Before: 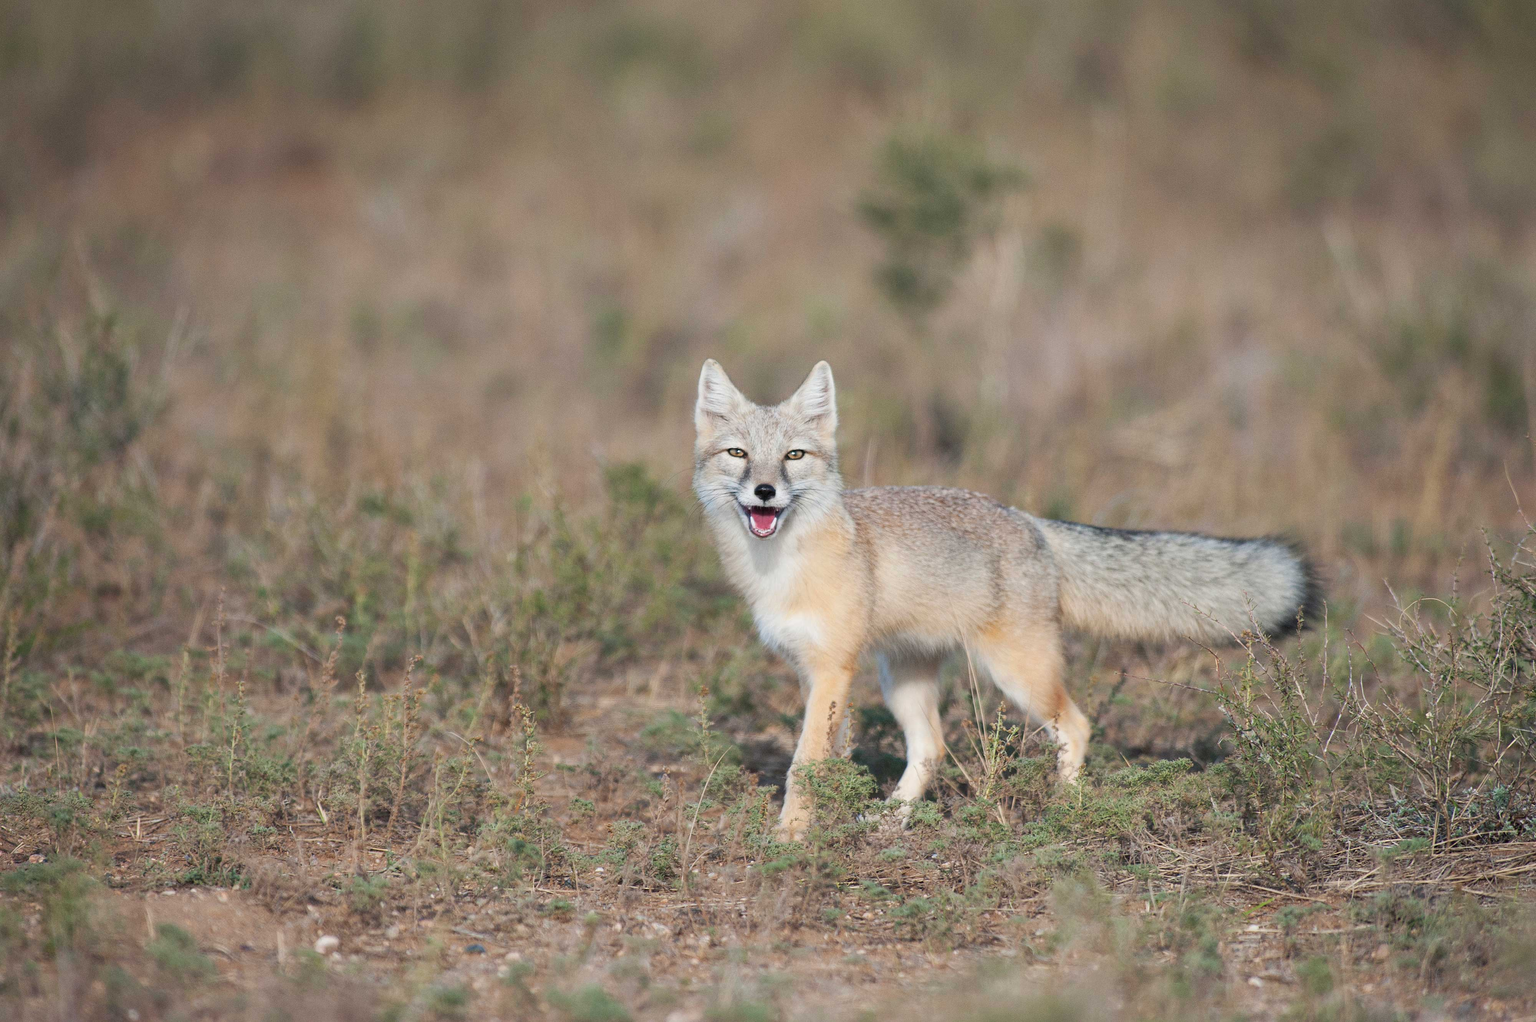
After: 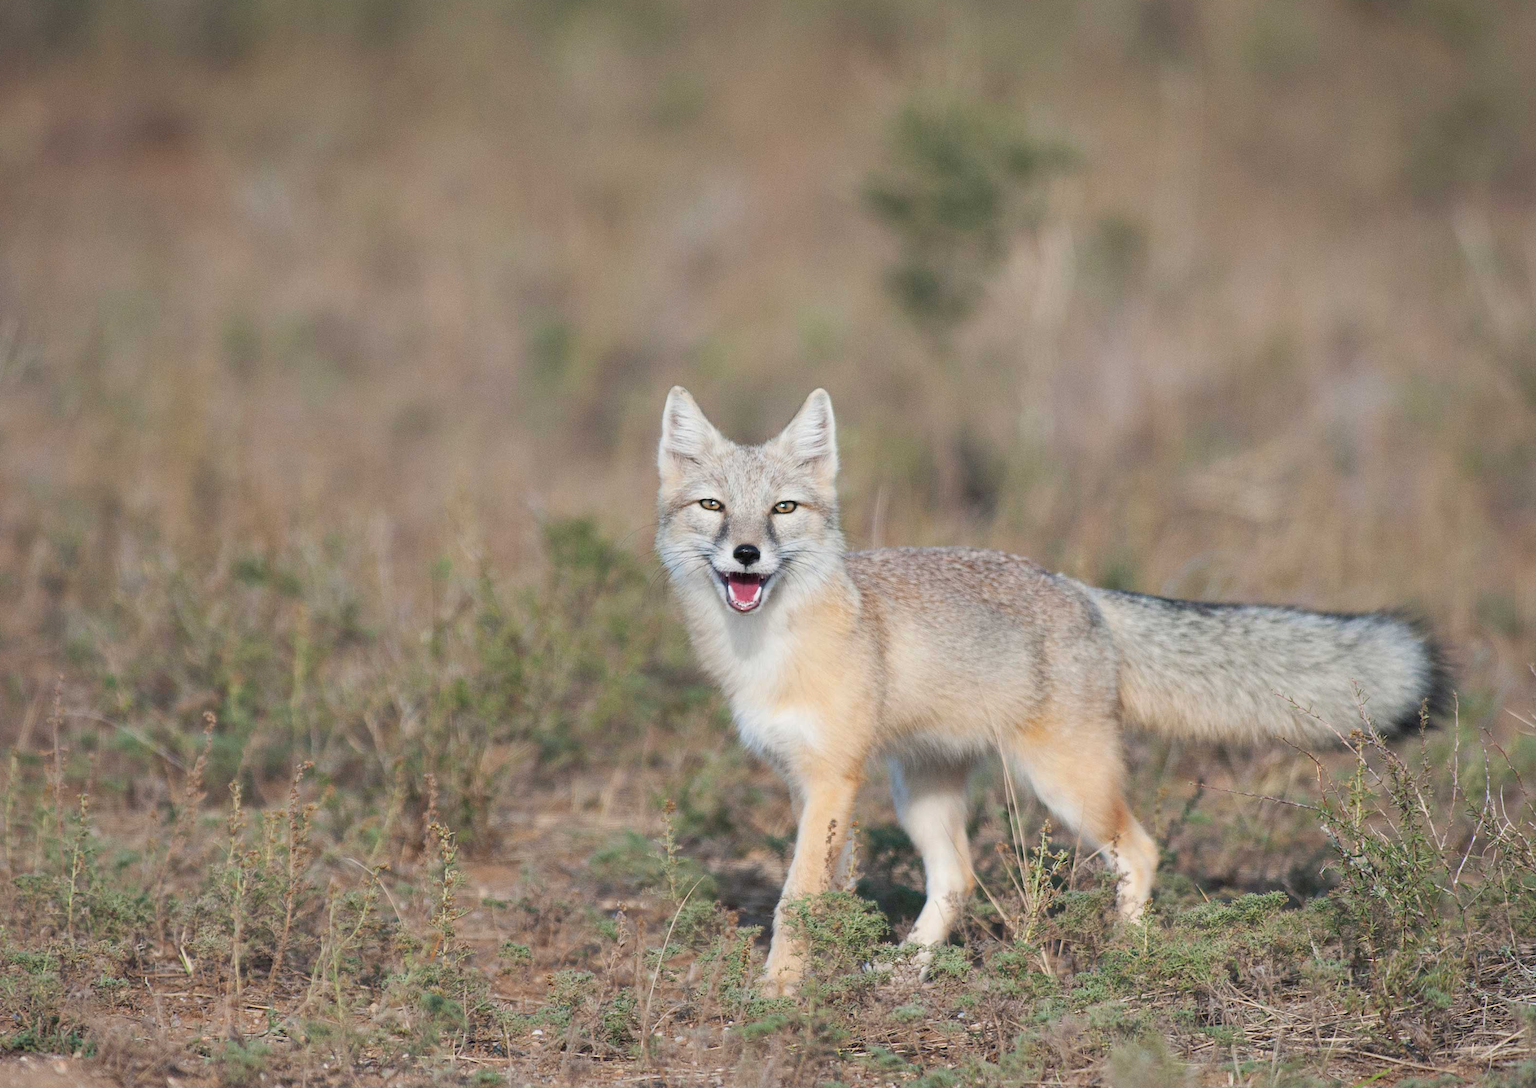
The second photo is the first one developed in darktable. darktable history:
crop: left 11.412%, top 5.317%, right 9.552%, bottom 10.528%
